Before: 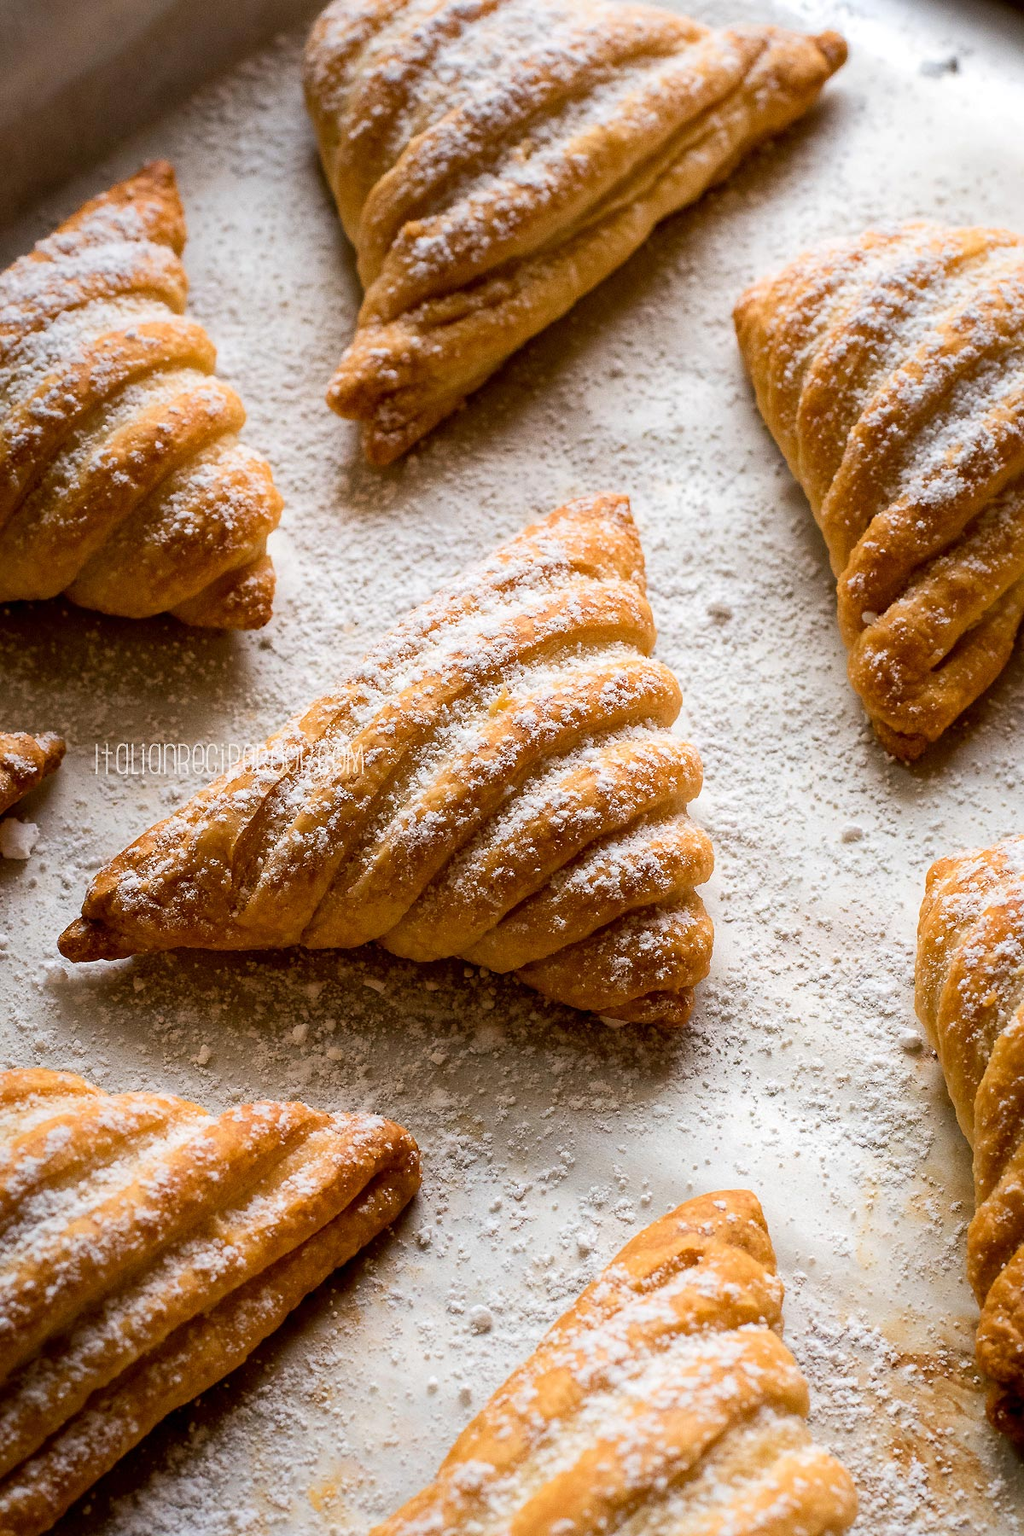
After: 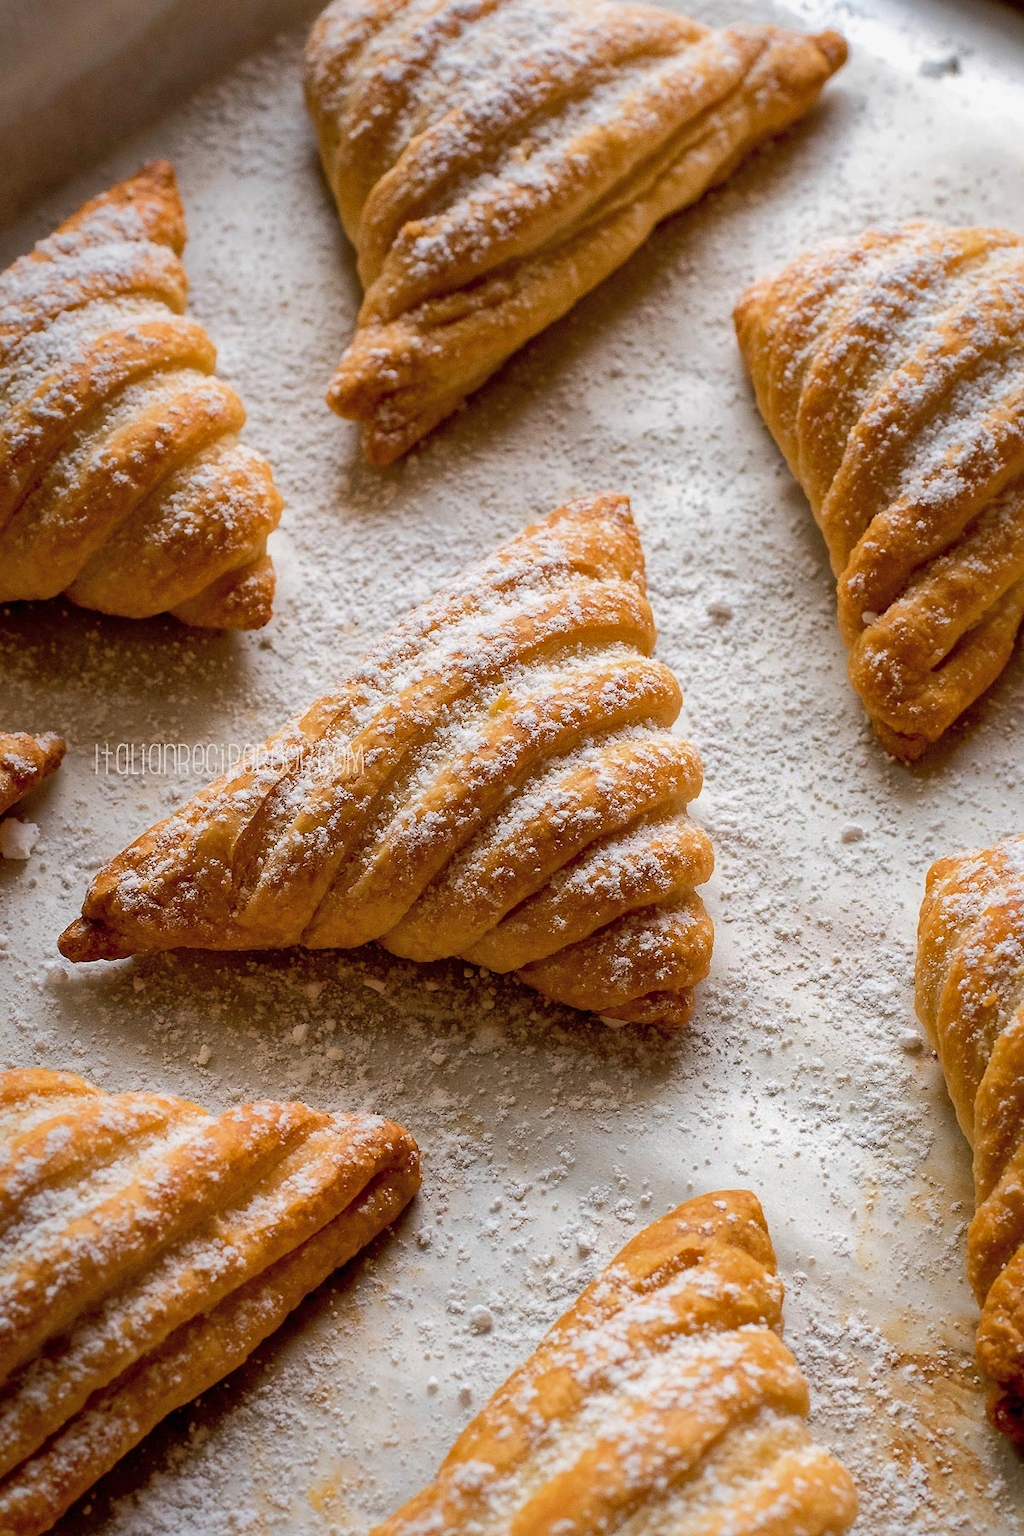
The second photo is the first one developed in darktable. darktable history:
exposure: exposure -0.064 EV, compensate highlight preservation false
shadows and highlights: on, module defaults
